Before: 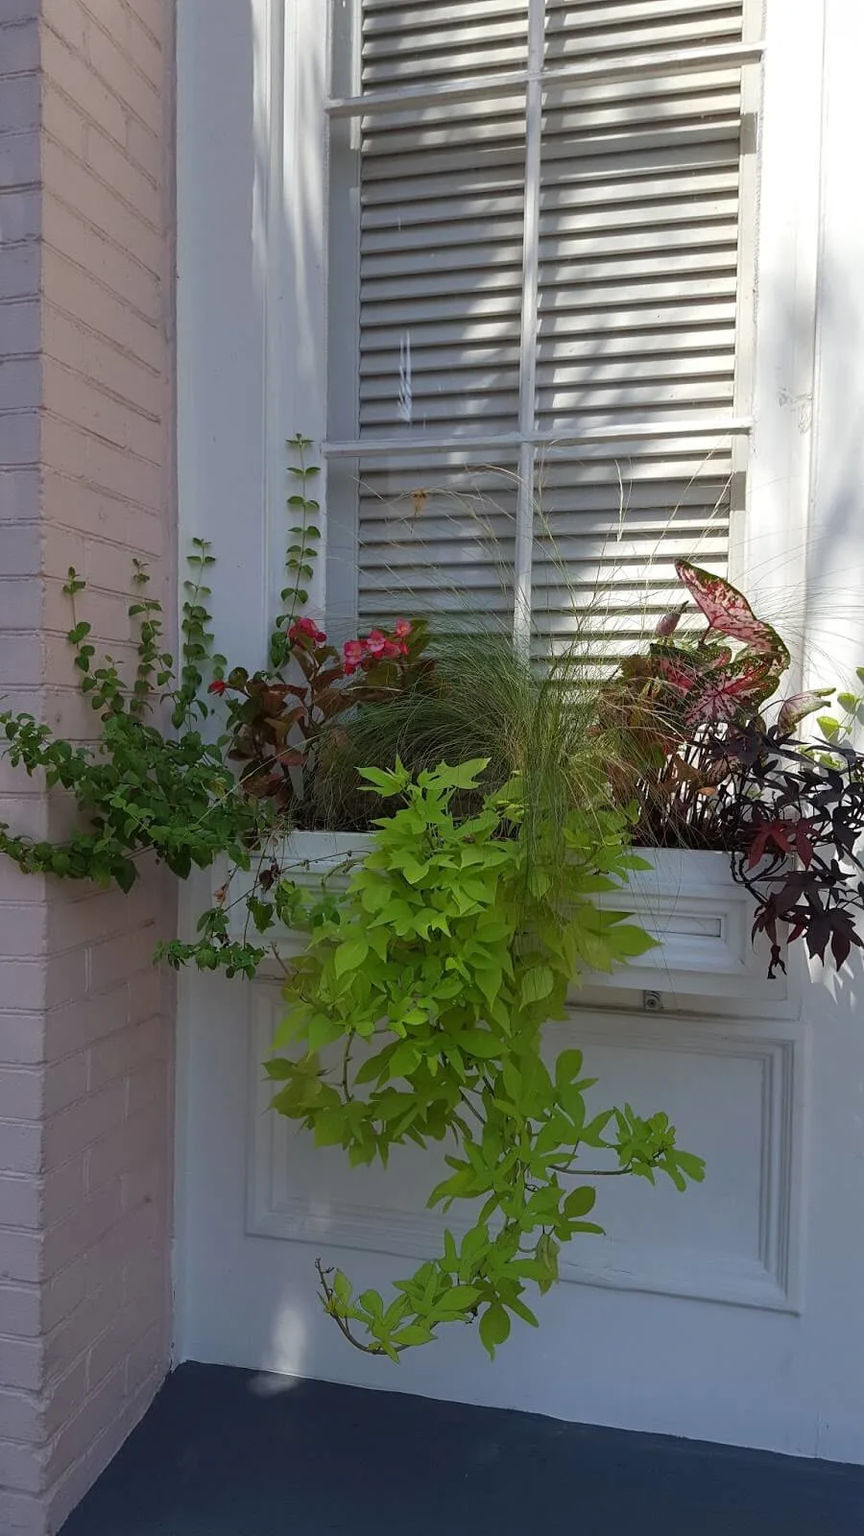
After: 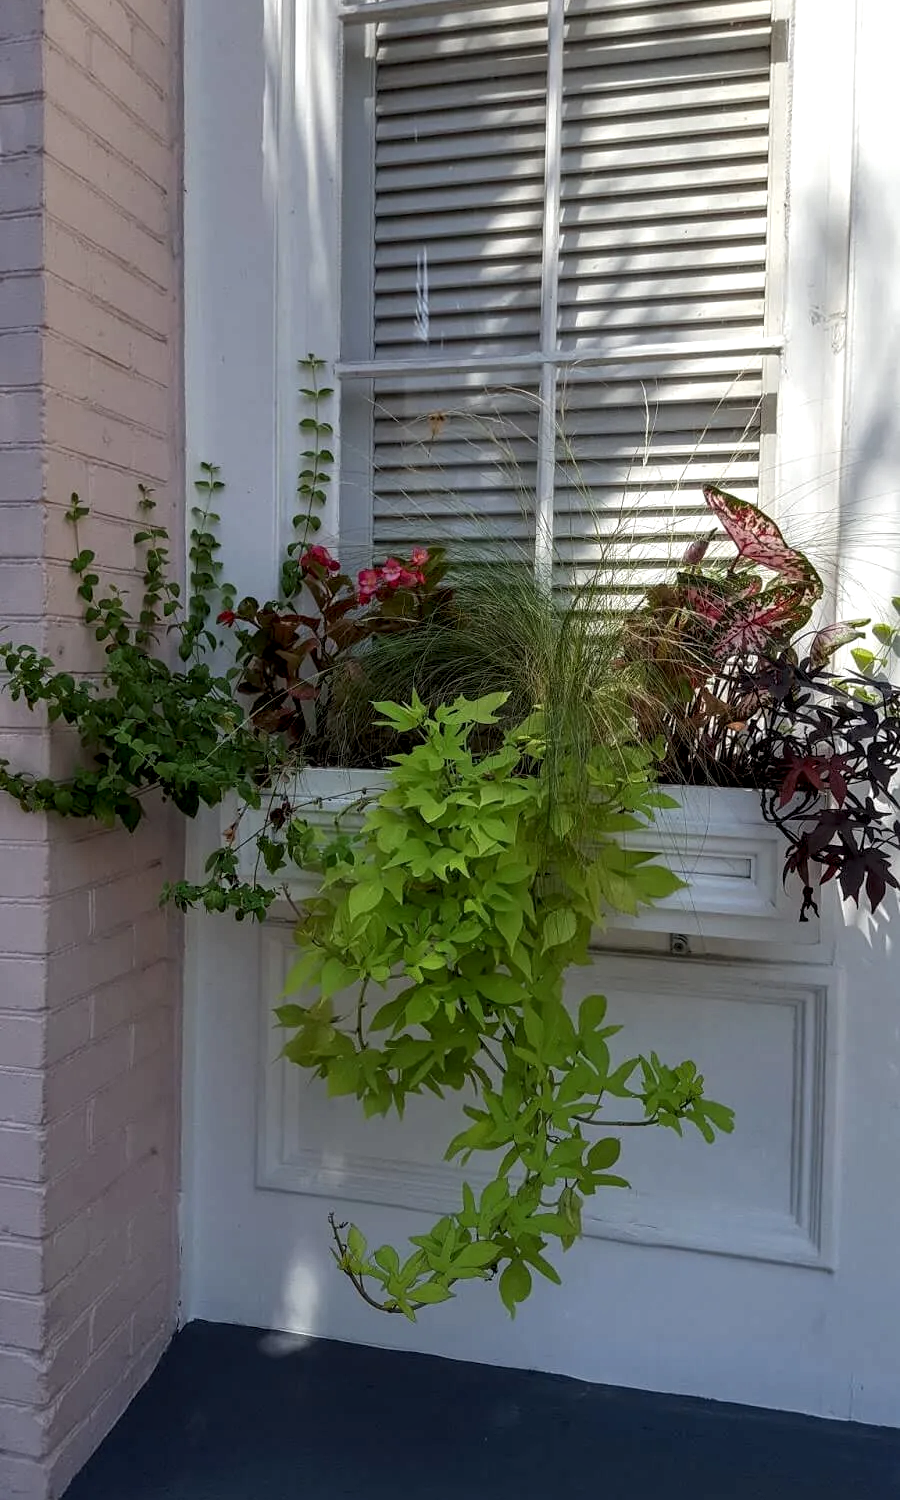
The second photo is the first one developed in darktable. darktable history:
local contrast: detail 150%
crop and rotate: top 6.25%
